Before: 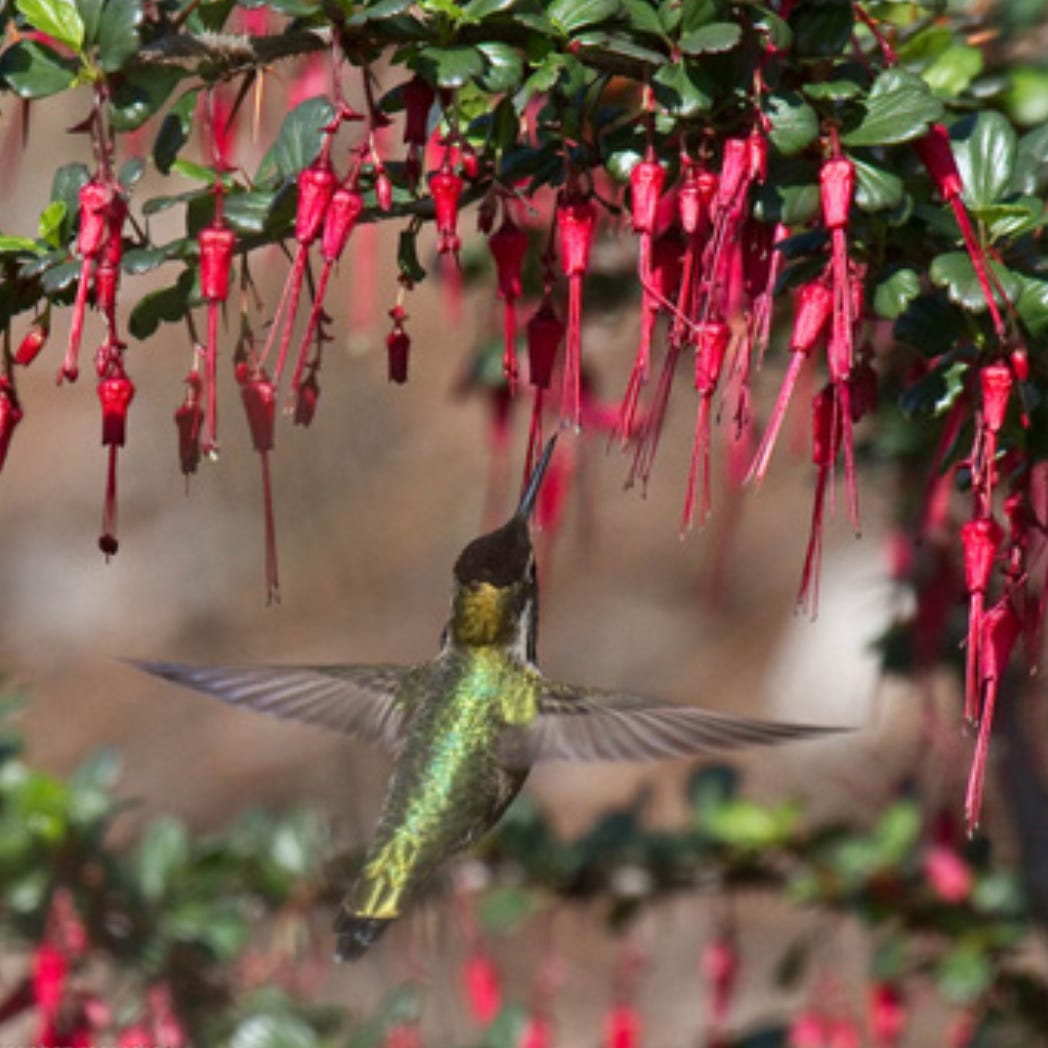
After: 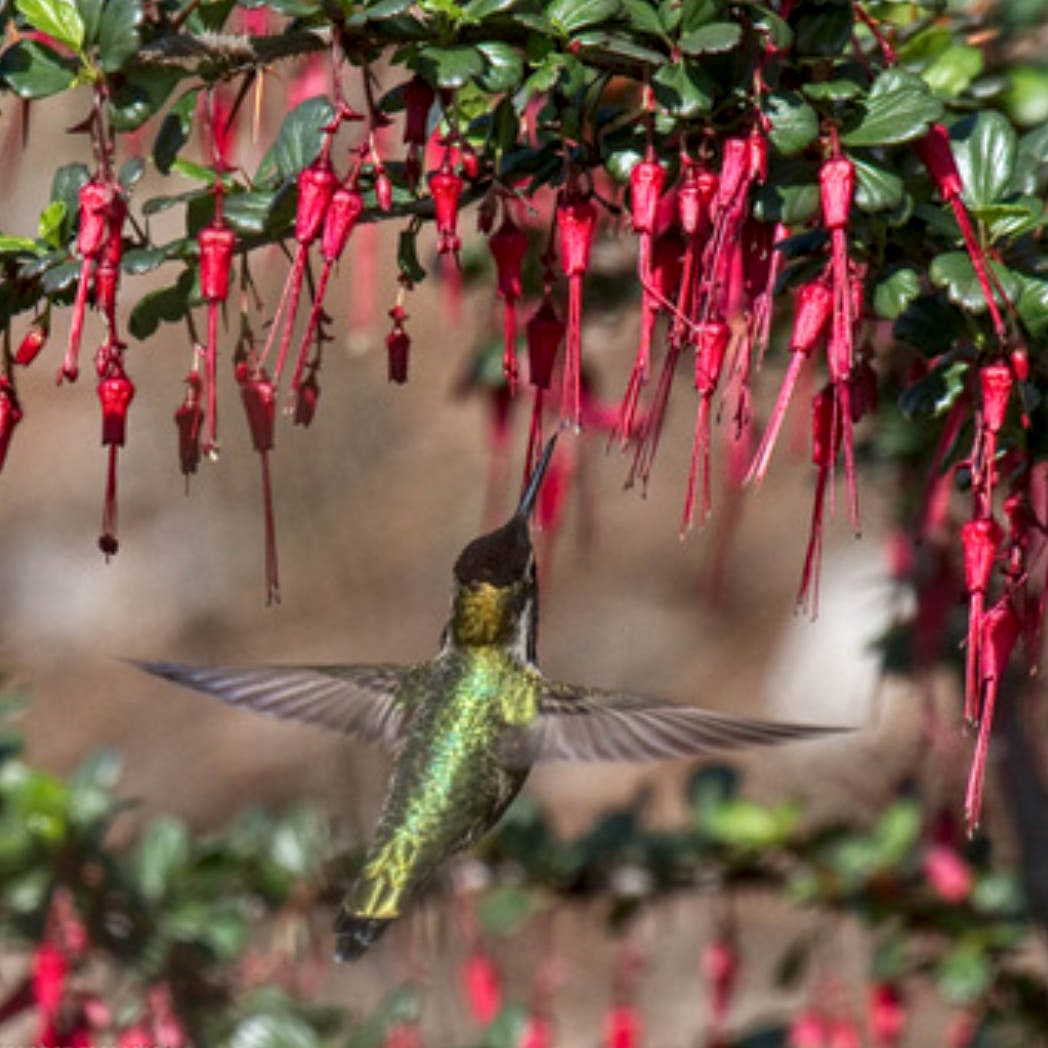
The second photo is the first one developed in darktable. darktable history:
local contrast: highlights 94%, shadows 84%, detail 160%, midtone range 0.2
